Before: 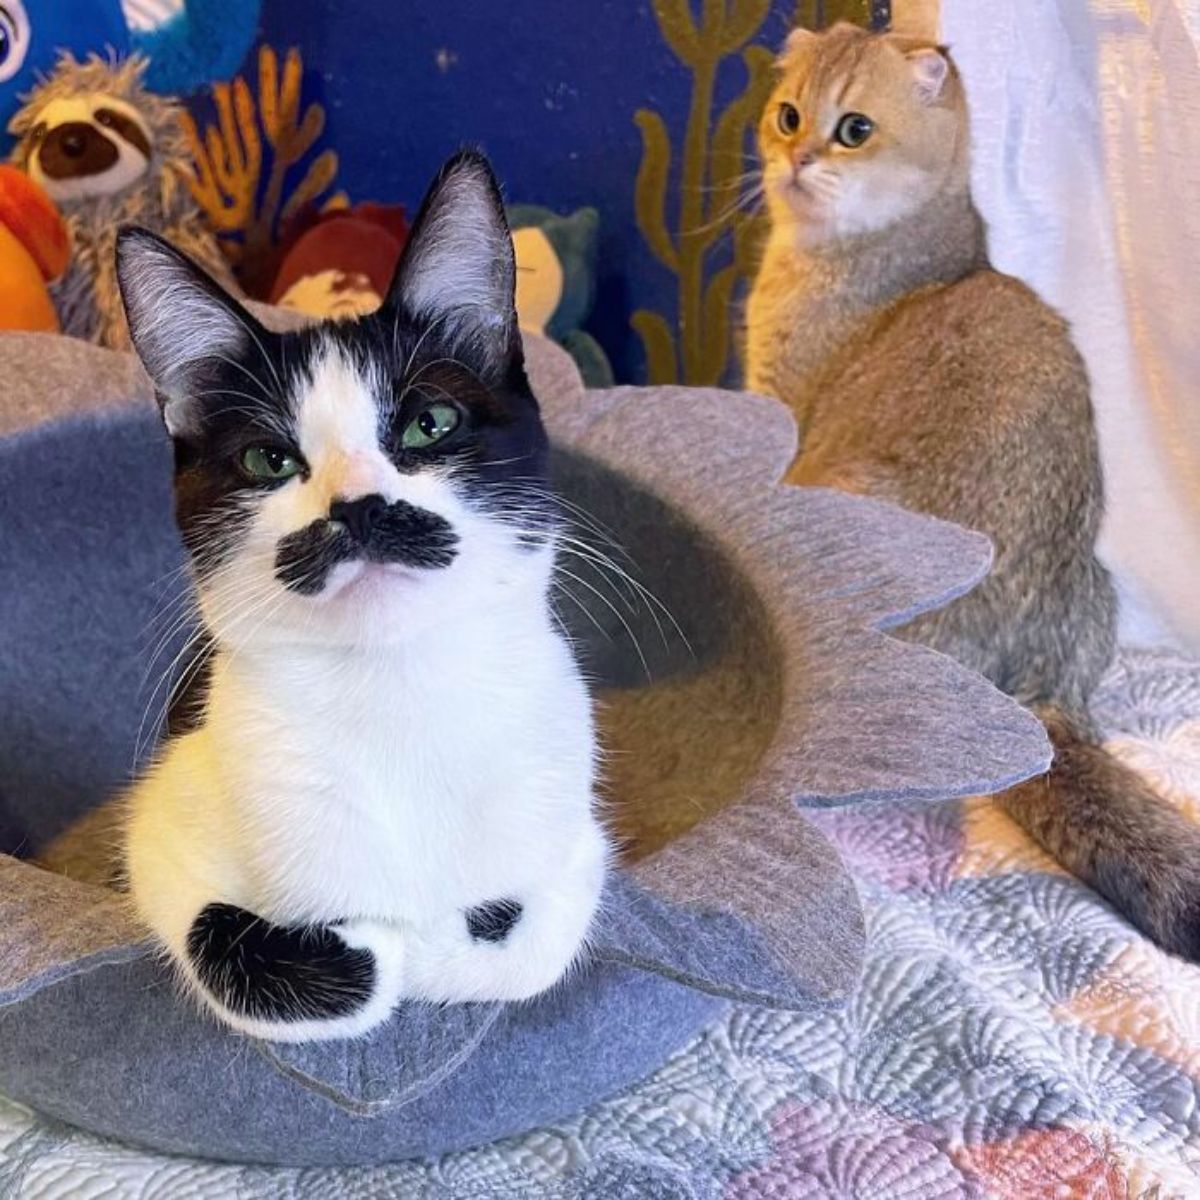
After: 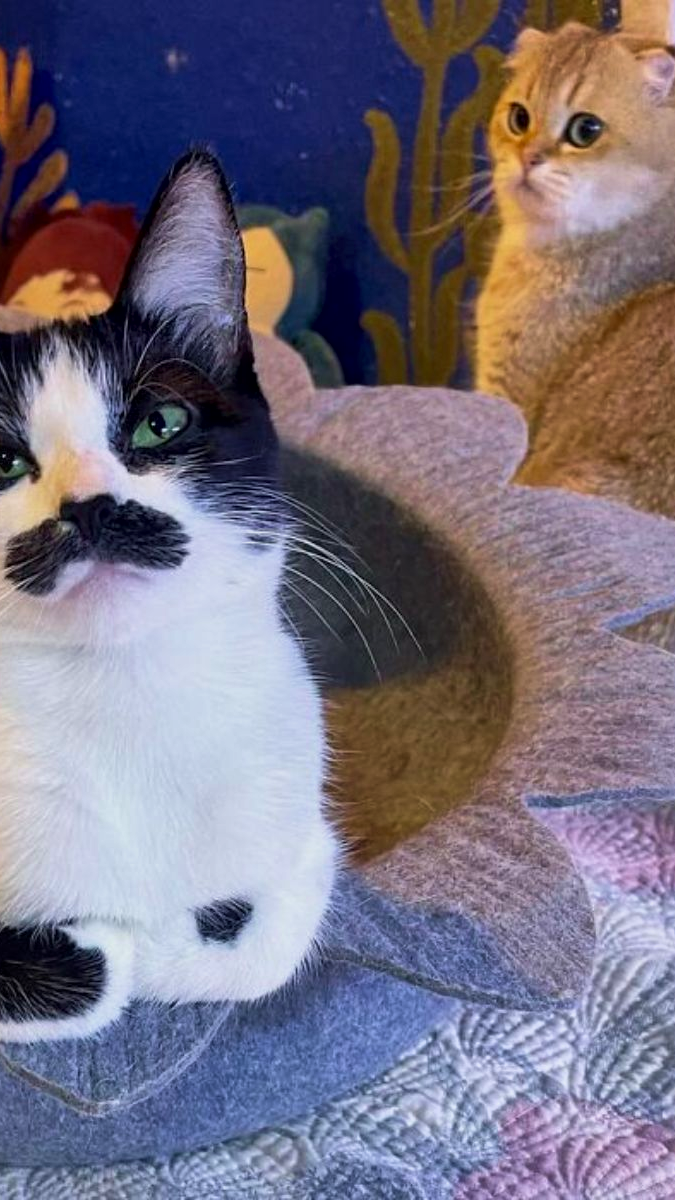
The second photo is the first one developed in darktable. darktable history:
shadows and highlights: radius 121.13, shadows 21.4, white point adjustment -9.72, highlights -14.39, soften with gaussian
local contrast: mode bilateral grid, contrast 20, coarseness 50, detail 144%, midtone range 0.2
crop and rotate: left 22.516%, right 21.234%
velvia: on, module defaults
